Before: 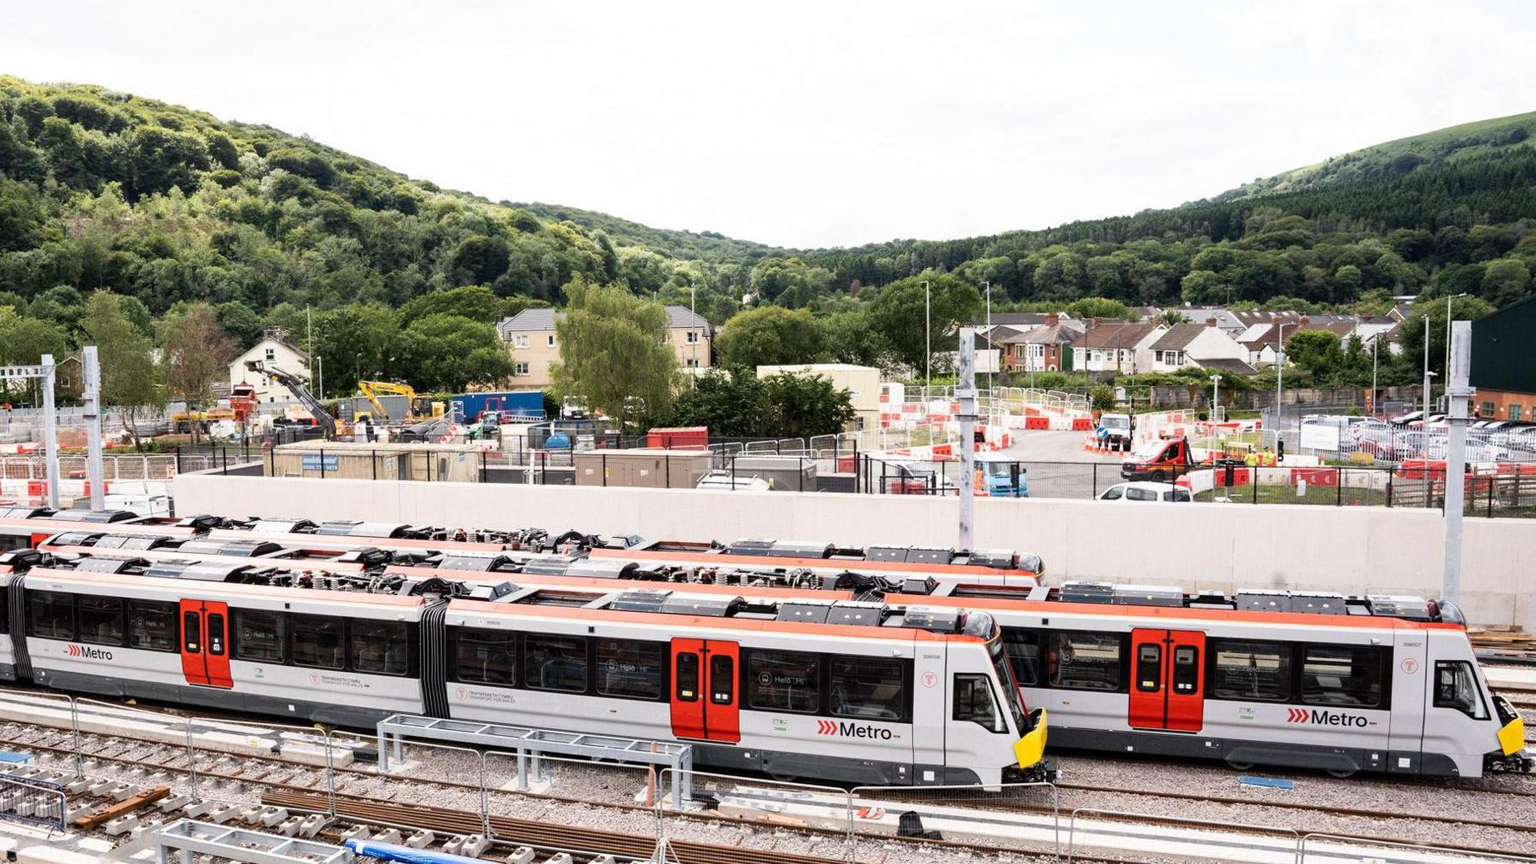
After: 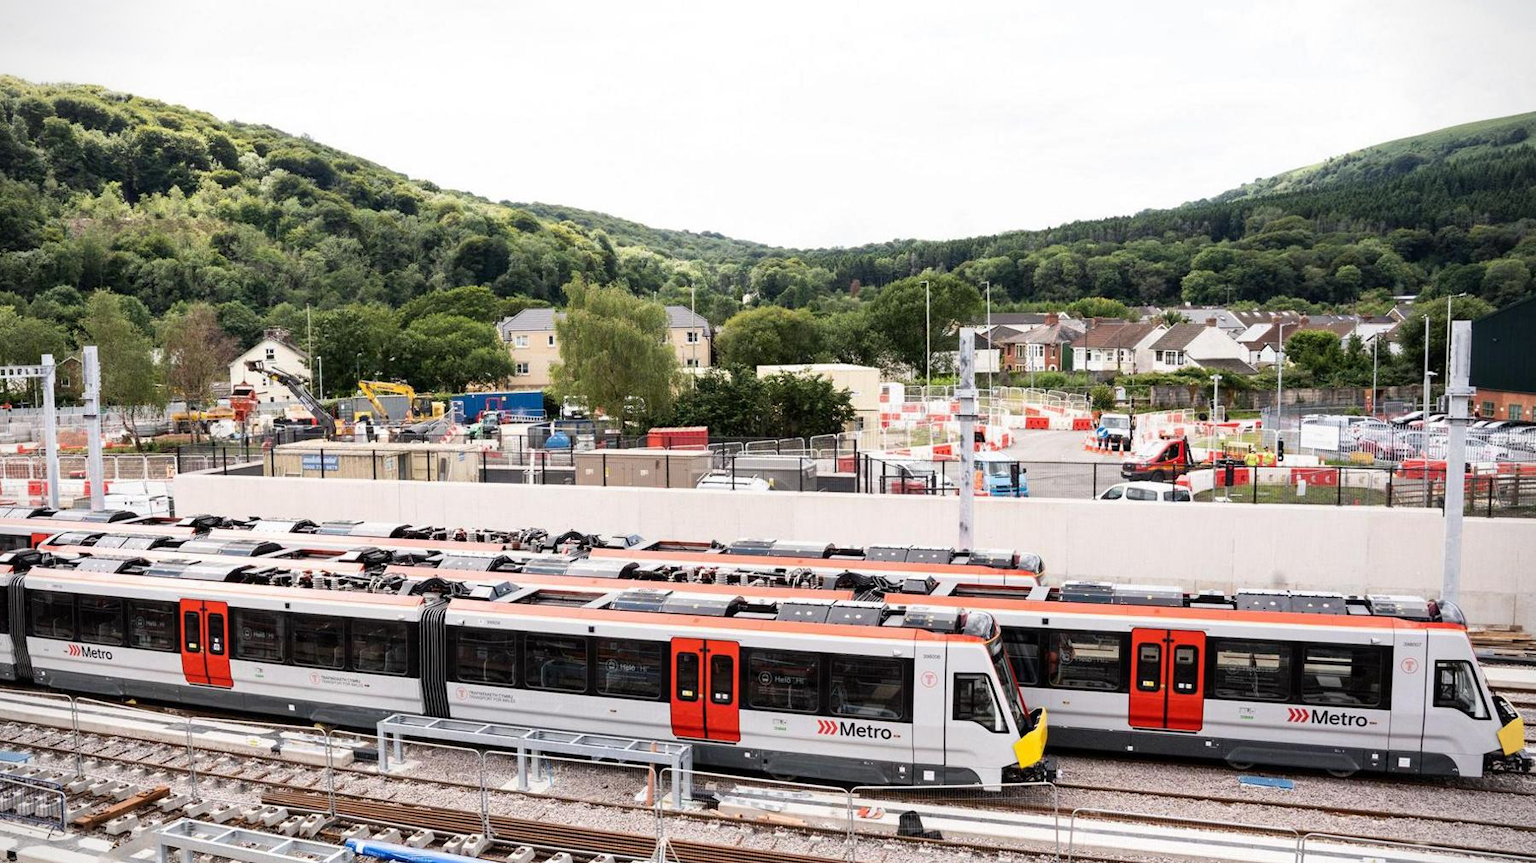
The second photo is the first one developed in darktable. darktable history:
vignetting: fall-off start 91.38%, brightness -0.449, saturation -0.69
